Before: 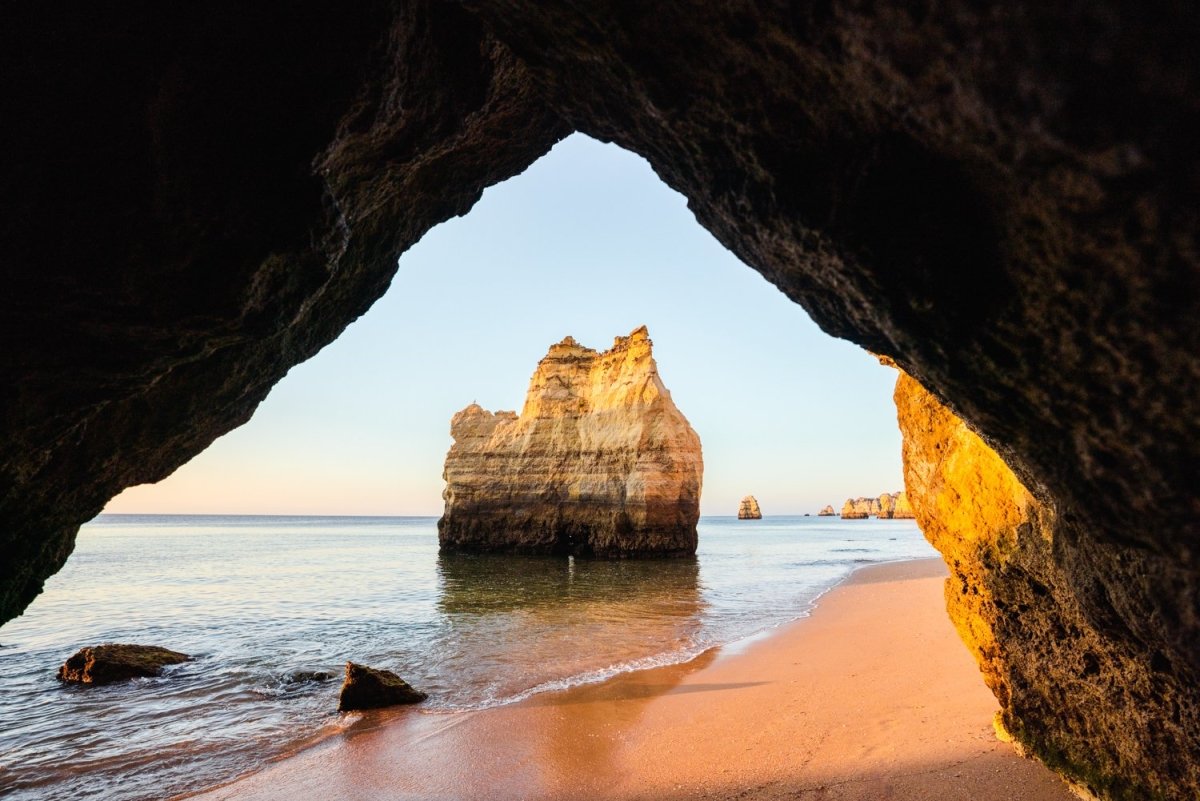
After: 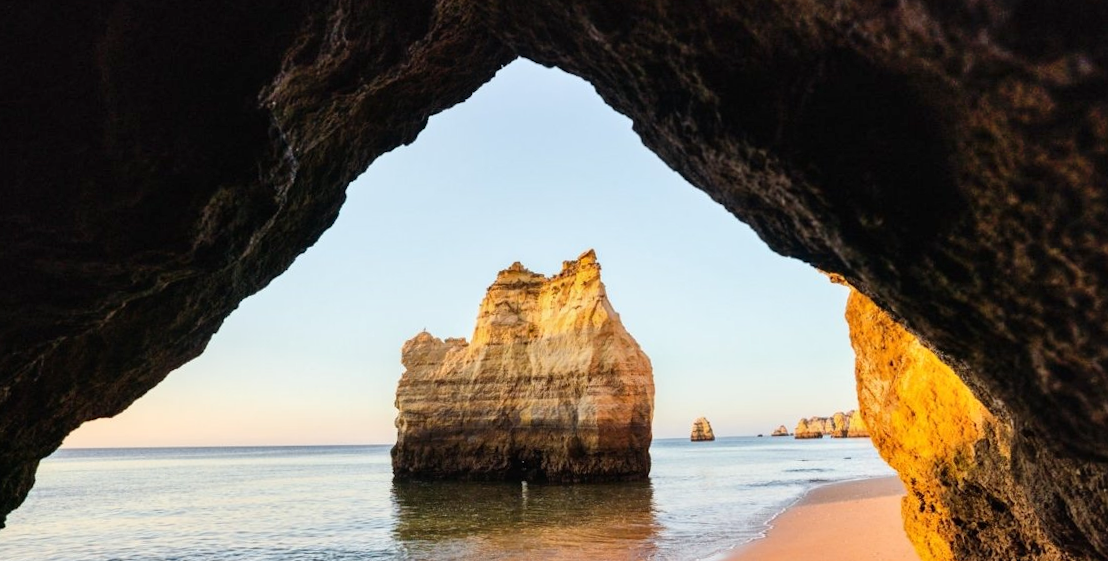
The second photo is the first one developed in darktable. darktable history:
rotate and perspective: rotation -1.32°, lens shift (horizontal) -0.031, crop left 0.015, crop right 0.985, crop top 0.047, crop bottom 0.982
crop: left 2.737%, top 7.287%, right 3.421%, bottom 20.179%
shadows and highlights: shadows 49, highlights -41, soften with gaussian
